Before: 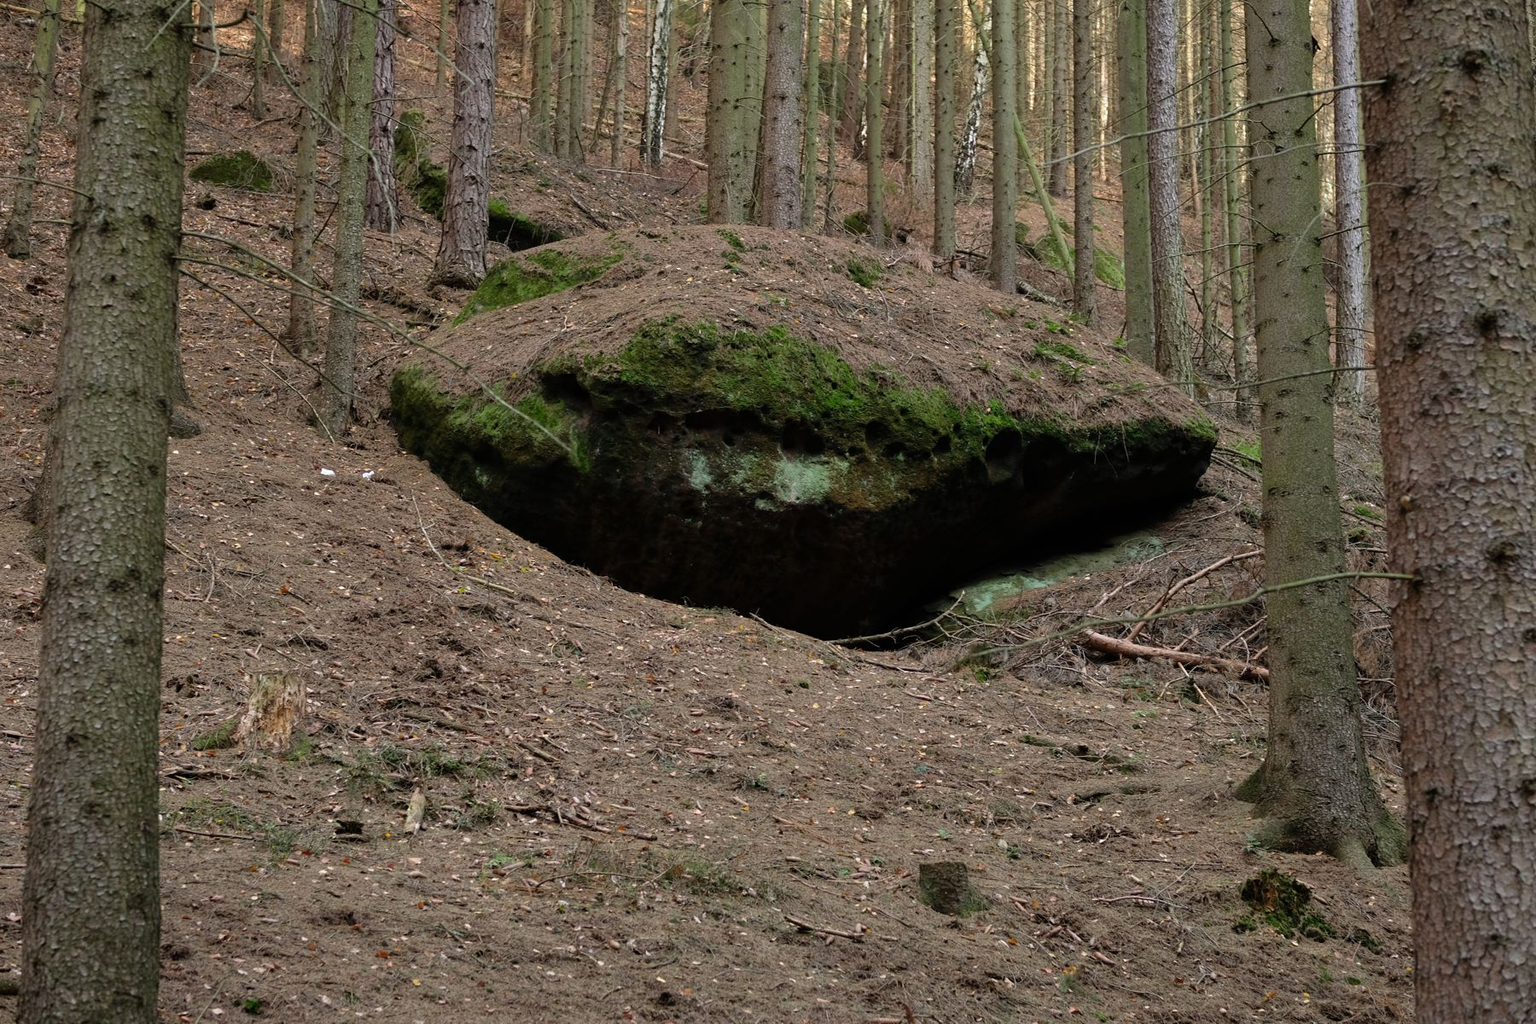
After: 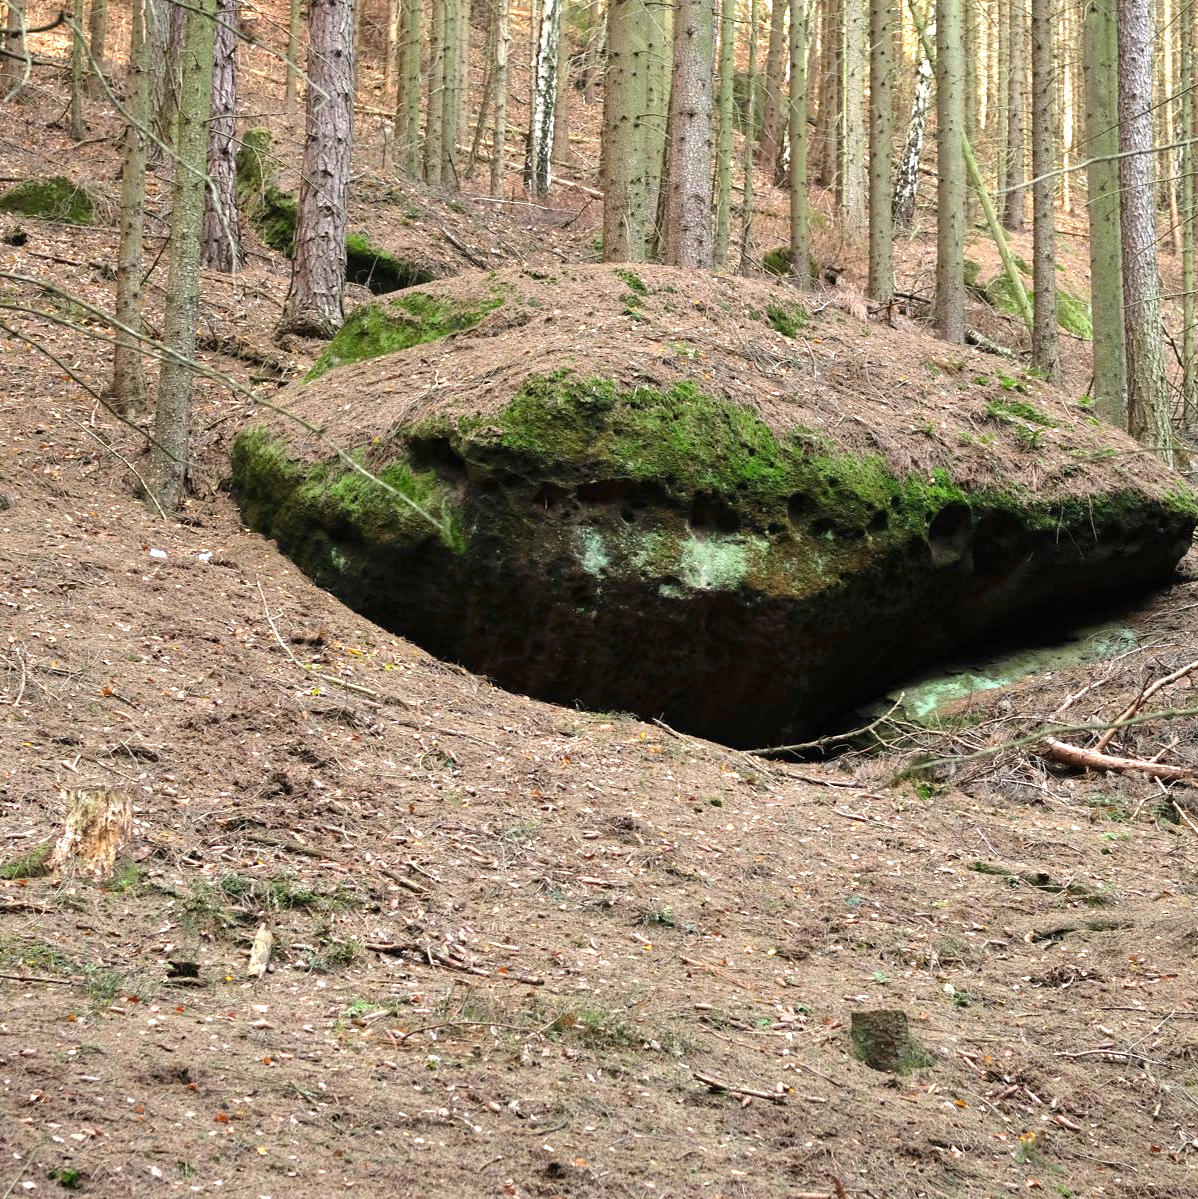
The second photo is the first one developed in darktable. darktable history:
crop and rotate: left 12.573%, right 20.847%
exposure: black level correction 0, exposure 1.295 EV, compensate highlight preservation false
